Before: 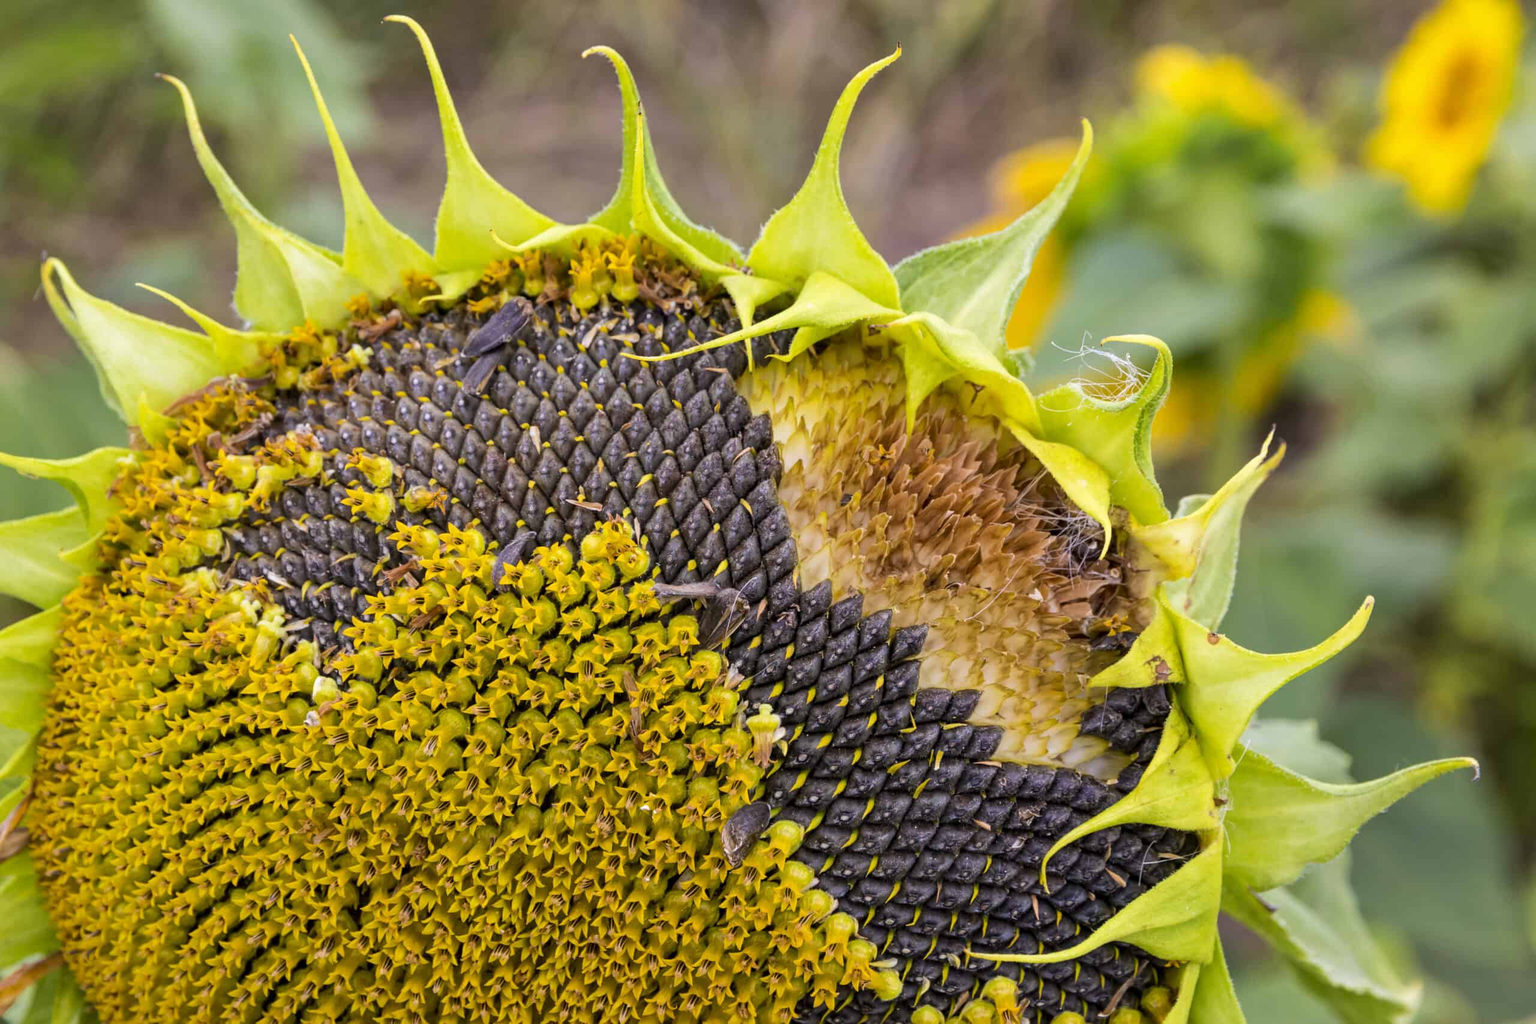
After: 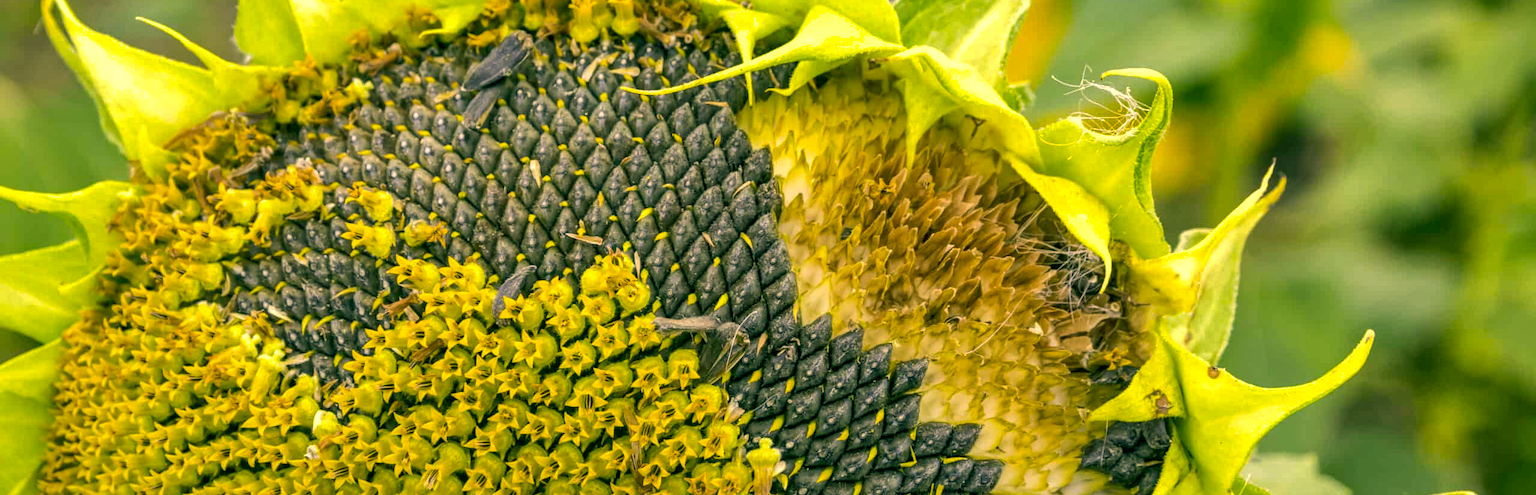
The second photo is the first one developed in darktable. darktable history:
local contrast: on, module defaults
exposure: exposure 0.3 EV, compensate highlight preservation false
crop and rotate: top 26.056%, bottom 25.543%
shadows and highlights: on, module defaults
color correction: highlights a* 5.62, highlights b* 33.57, shadows a* -25.86, shadows b* 4.02
